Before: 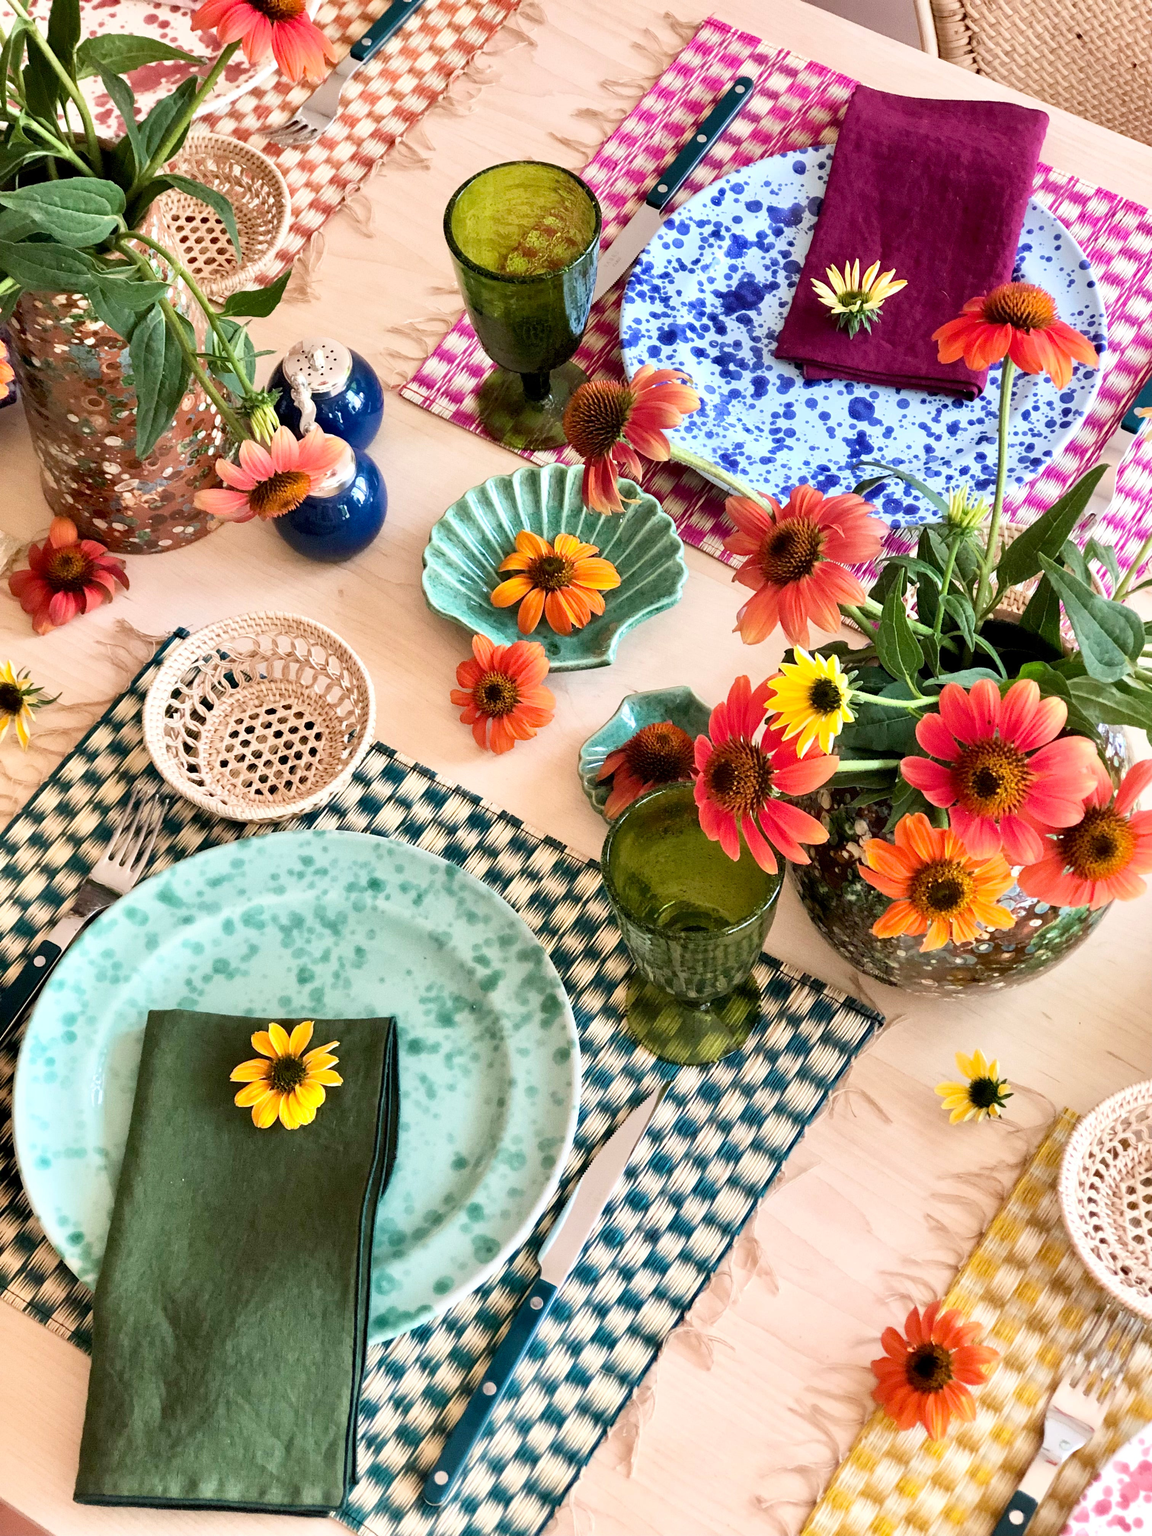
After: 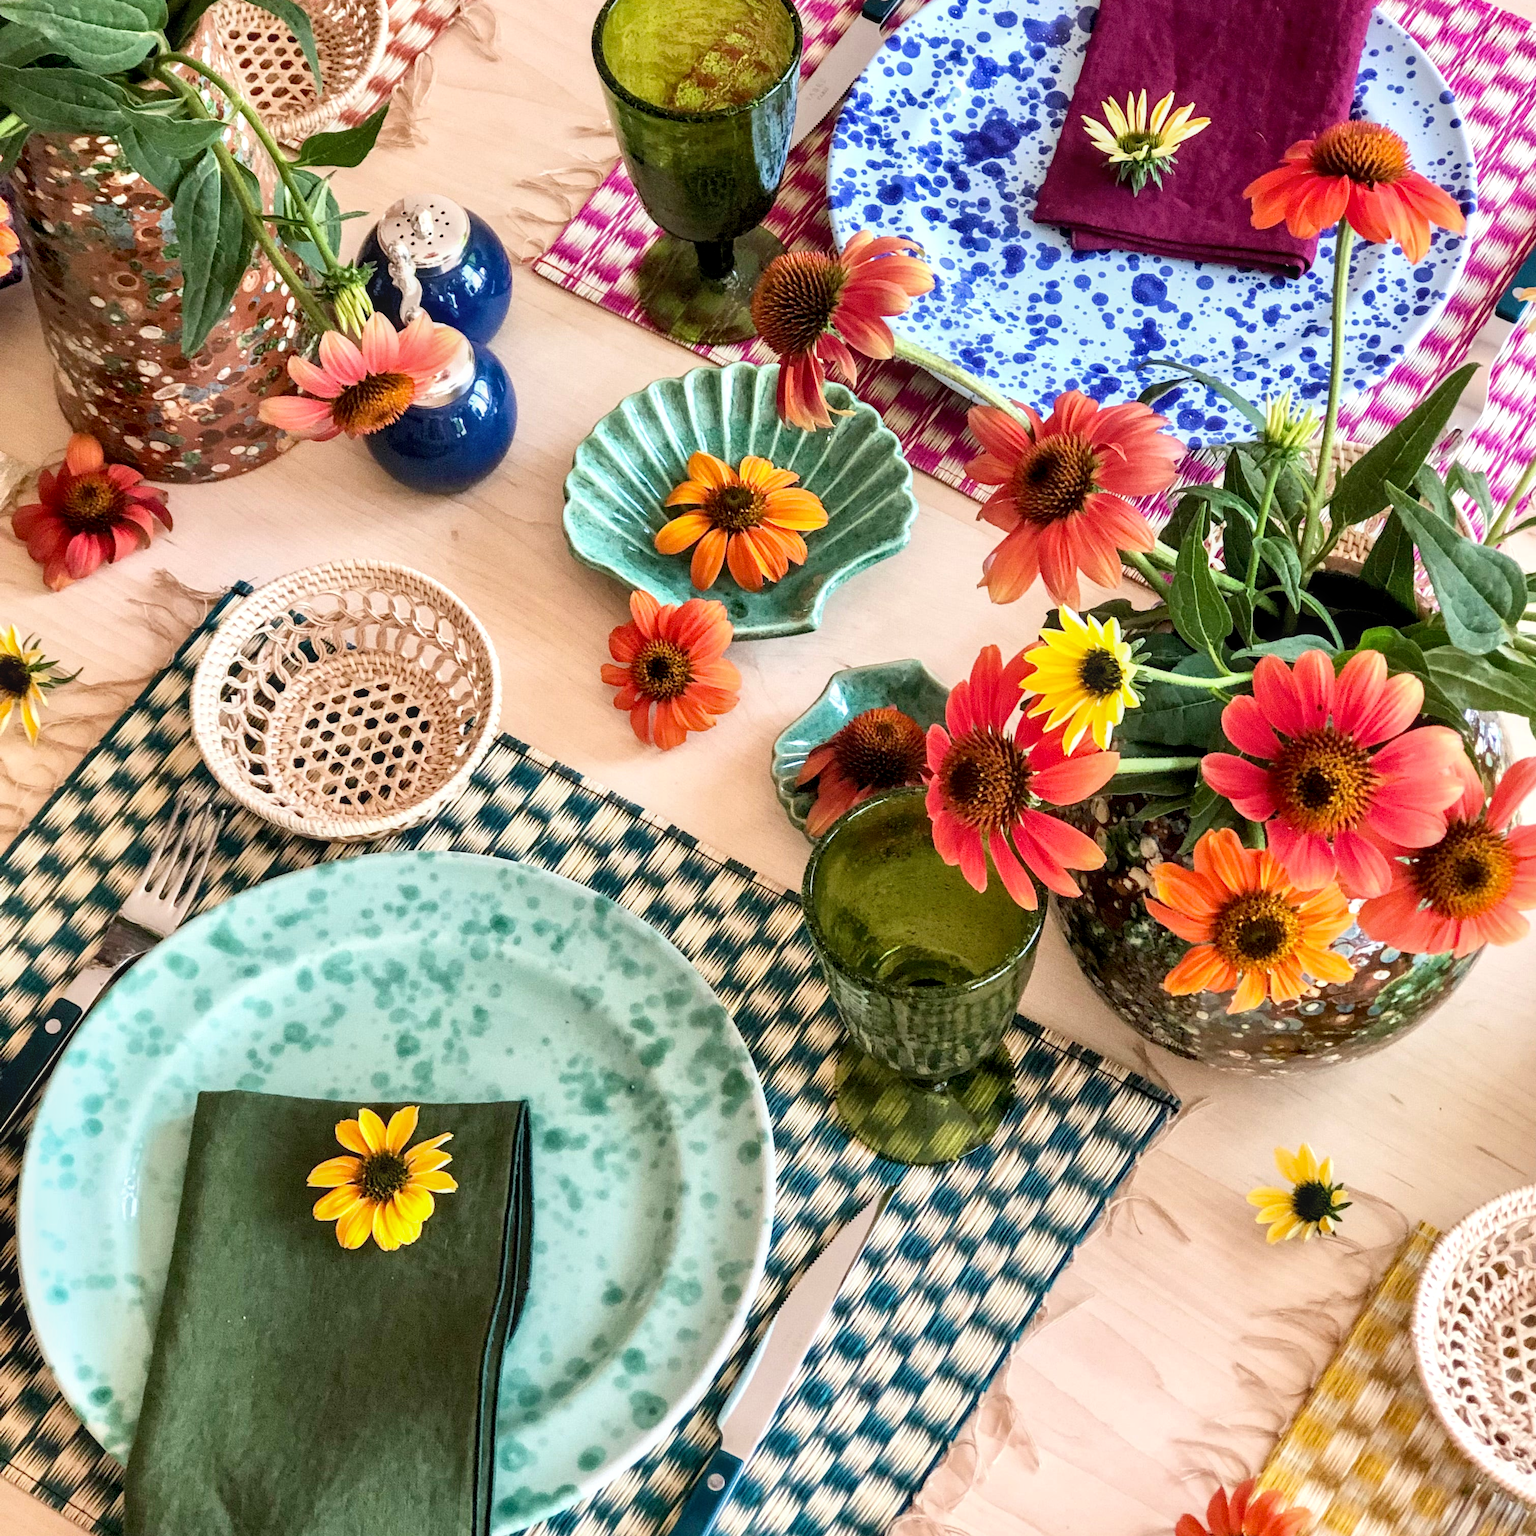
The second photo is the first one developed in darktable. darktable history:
crop and rotate: top 12.5%, bottom 12.5%
local contrast: on, module defaults
